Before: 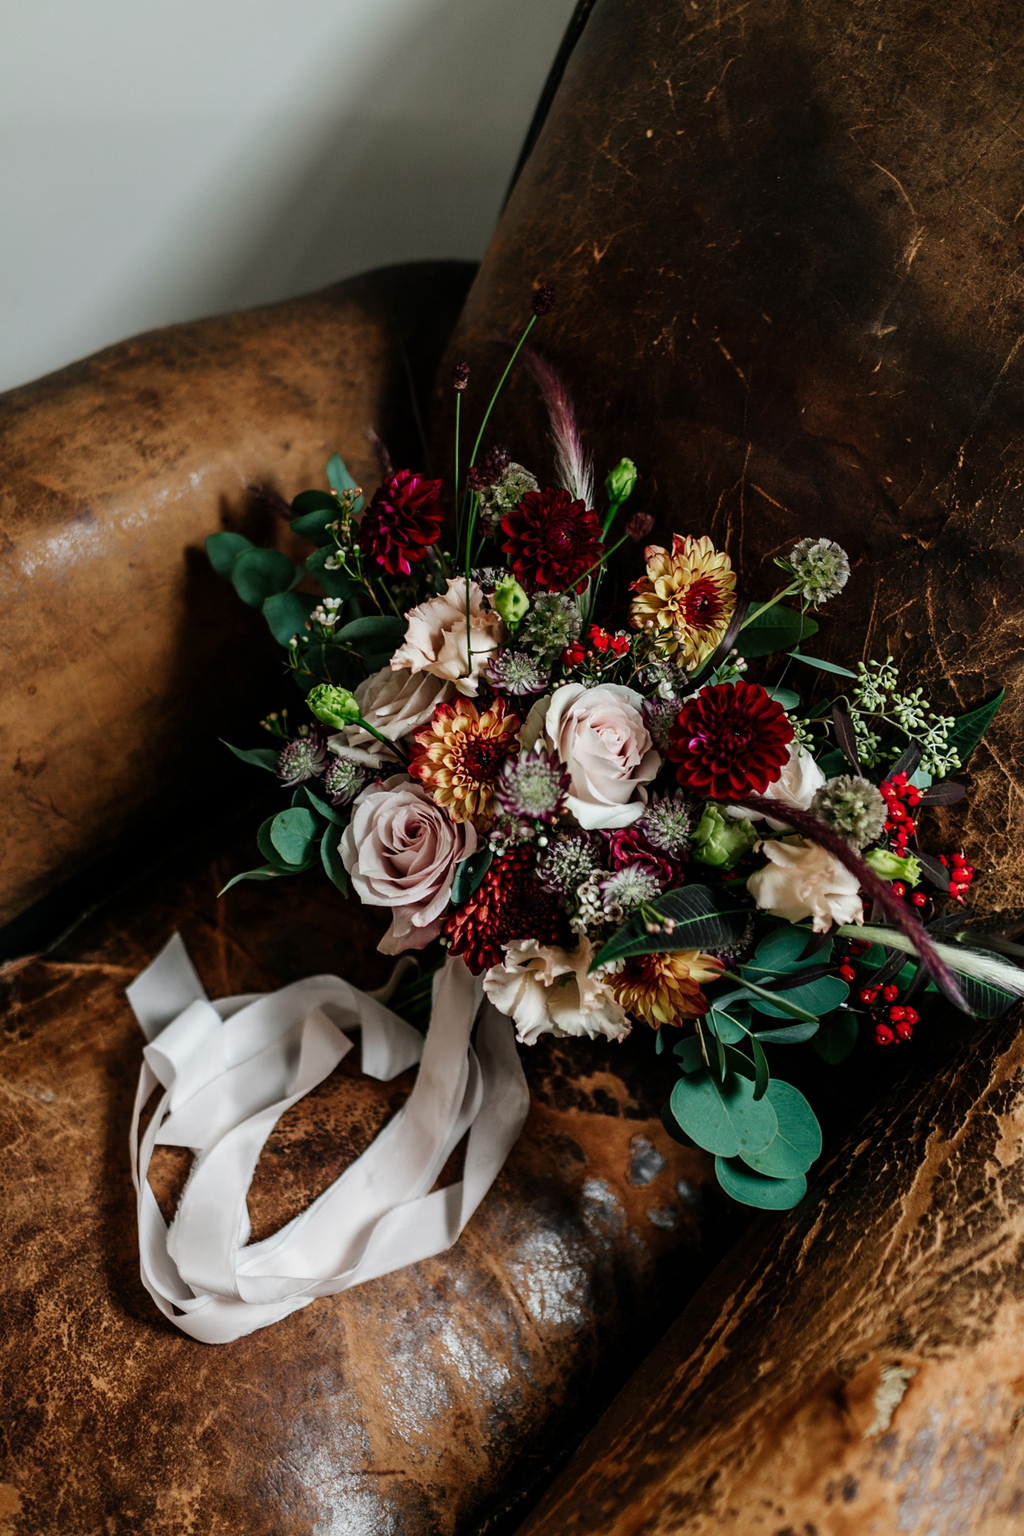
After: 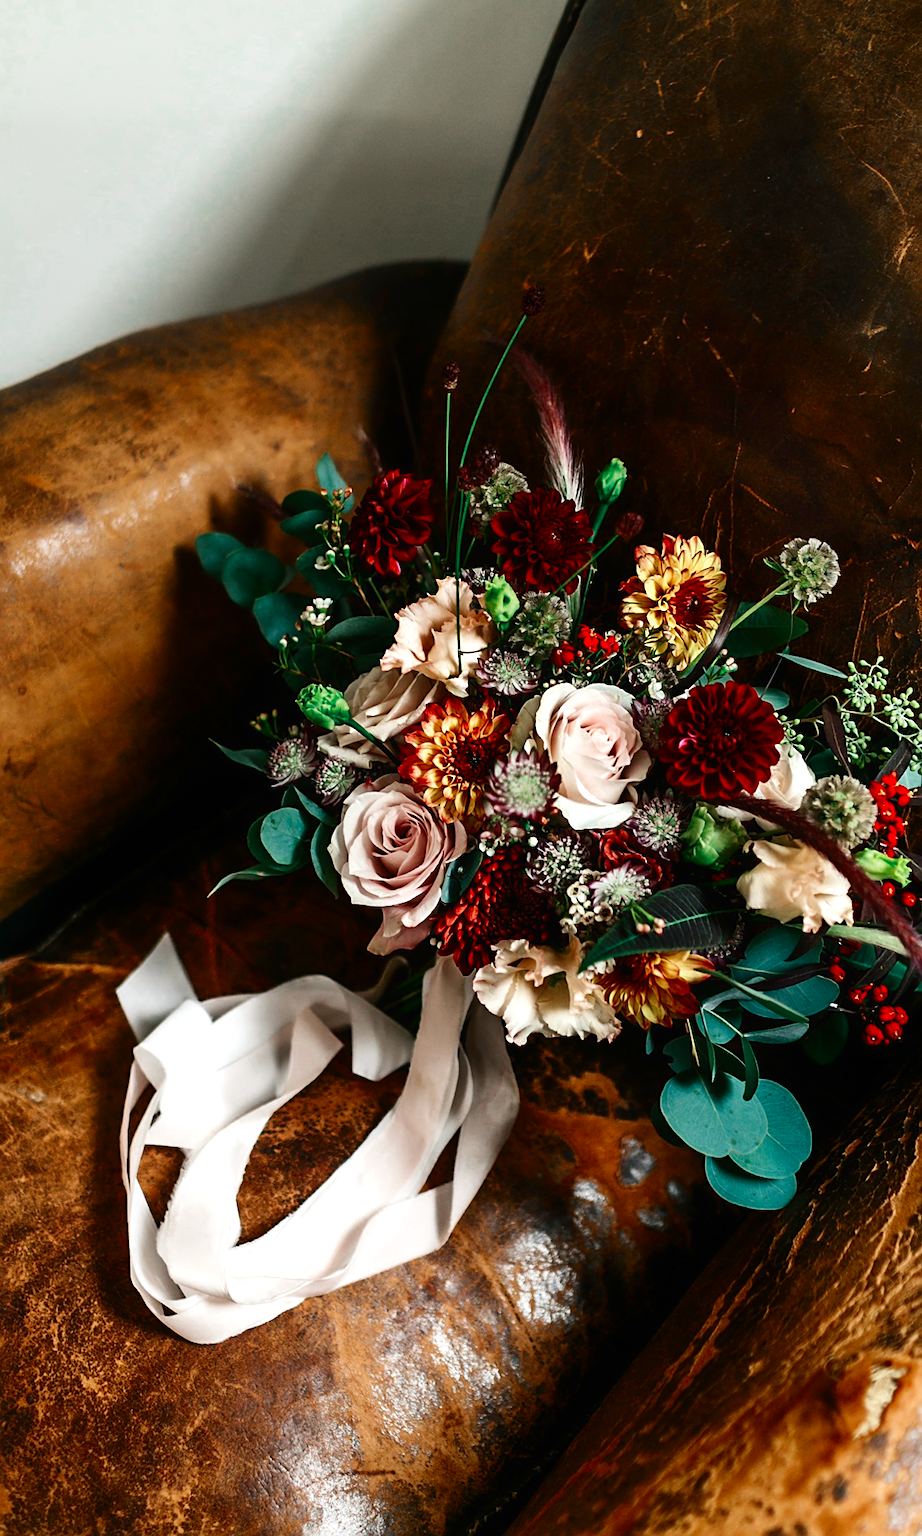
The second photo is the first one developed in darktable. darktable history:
sharpen: on, module defaults
contrast equalizer: octaves 7, y [[0.502, 0.505, 0.512, 0.529, 0.564, 0.588], [0.5 ×6], [0.502, 0.505, 0.512, 0.529, 0.564, 0.588], [0, 0.001, 0.001, 0.004, 0.008, 0.011], [0, 0.001, 0.001, 0.004, 0.008, 0.011]], mix -1
contrast brightness saturation: contrast 0.18, saturation 0.3
crop and rotate: left 1.088%, right 8.807%
color correction: highlights a* 0.816, highlights b* 2.78, saturation 1.1
exposure: black level correction 0, exposure 0.7 EV, compensate exposure bias true, compensate highlight preservation false
color zones: curves: ch0 [(0, 0.5) (0.125, 0.4) (0.25, 0.5) (0.375, 0.4) (0.5, 0.4) (0.625, 0.6) (0.75, 0.6) (0.875, 0.5)]; ch1 [(0, 0.35) (0.125, 0.45) (0.25, 0.35) (0.375, 0.35) (0.5, 0.35) (0.625, 0.35) (0.75, 0.45) (0.875, 0.35)]; ch2 [(0, 0.6) (0.125, 0.5) (0.25, 0.5) (0.375, 0.6) (0.5, 0.6) (0.625, 0.5) (0.75, 0.5) (0.875, 0.5)]
